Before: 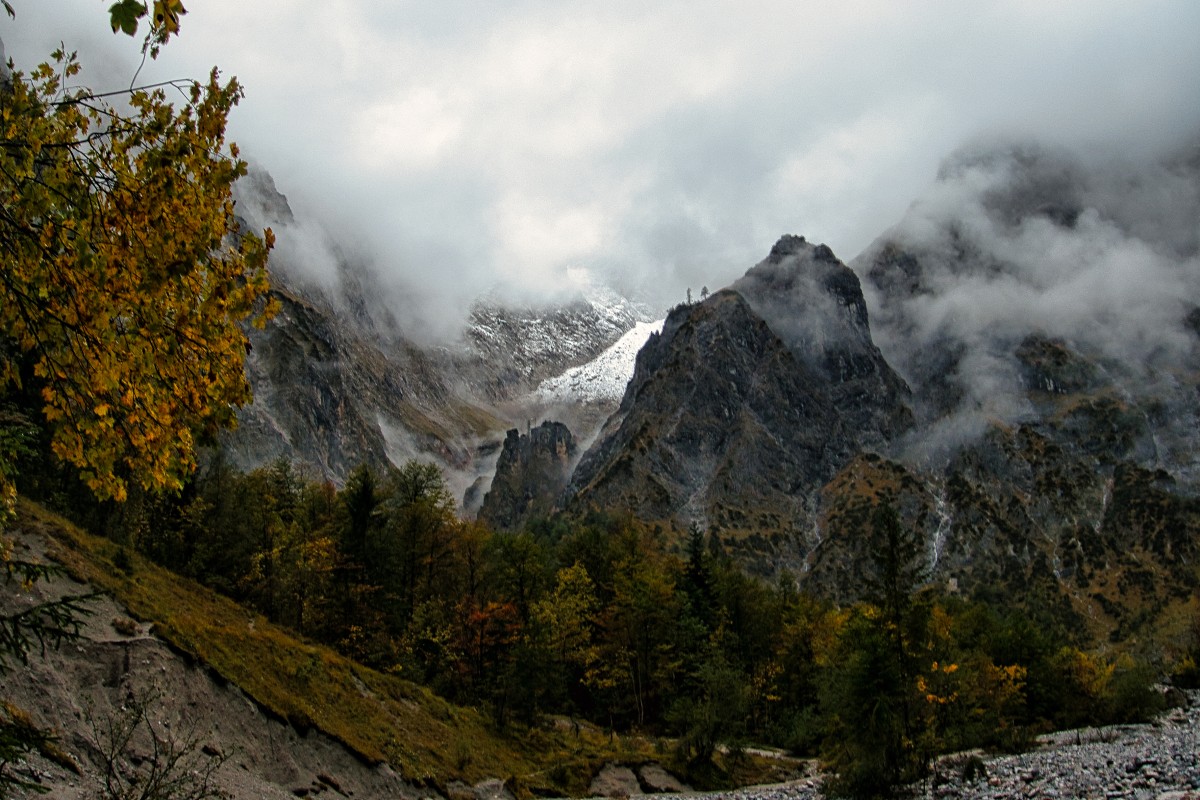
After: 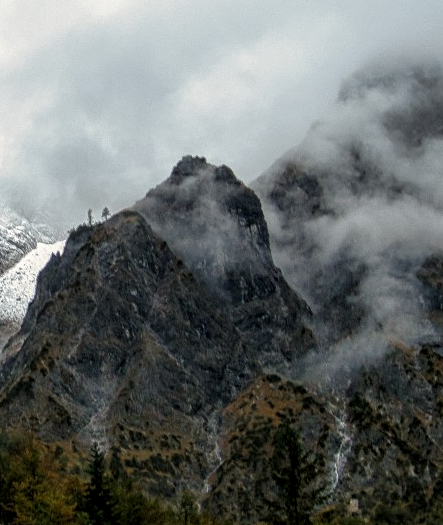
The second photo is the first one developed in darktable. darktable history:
crop and rotate: left 49.936%, top 10.094%, right 13.136%, bottom 24.256%
local contrast: on, module defaults
